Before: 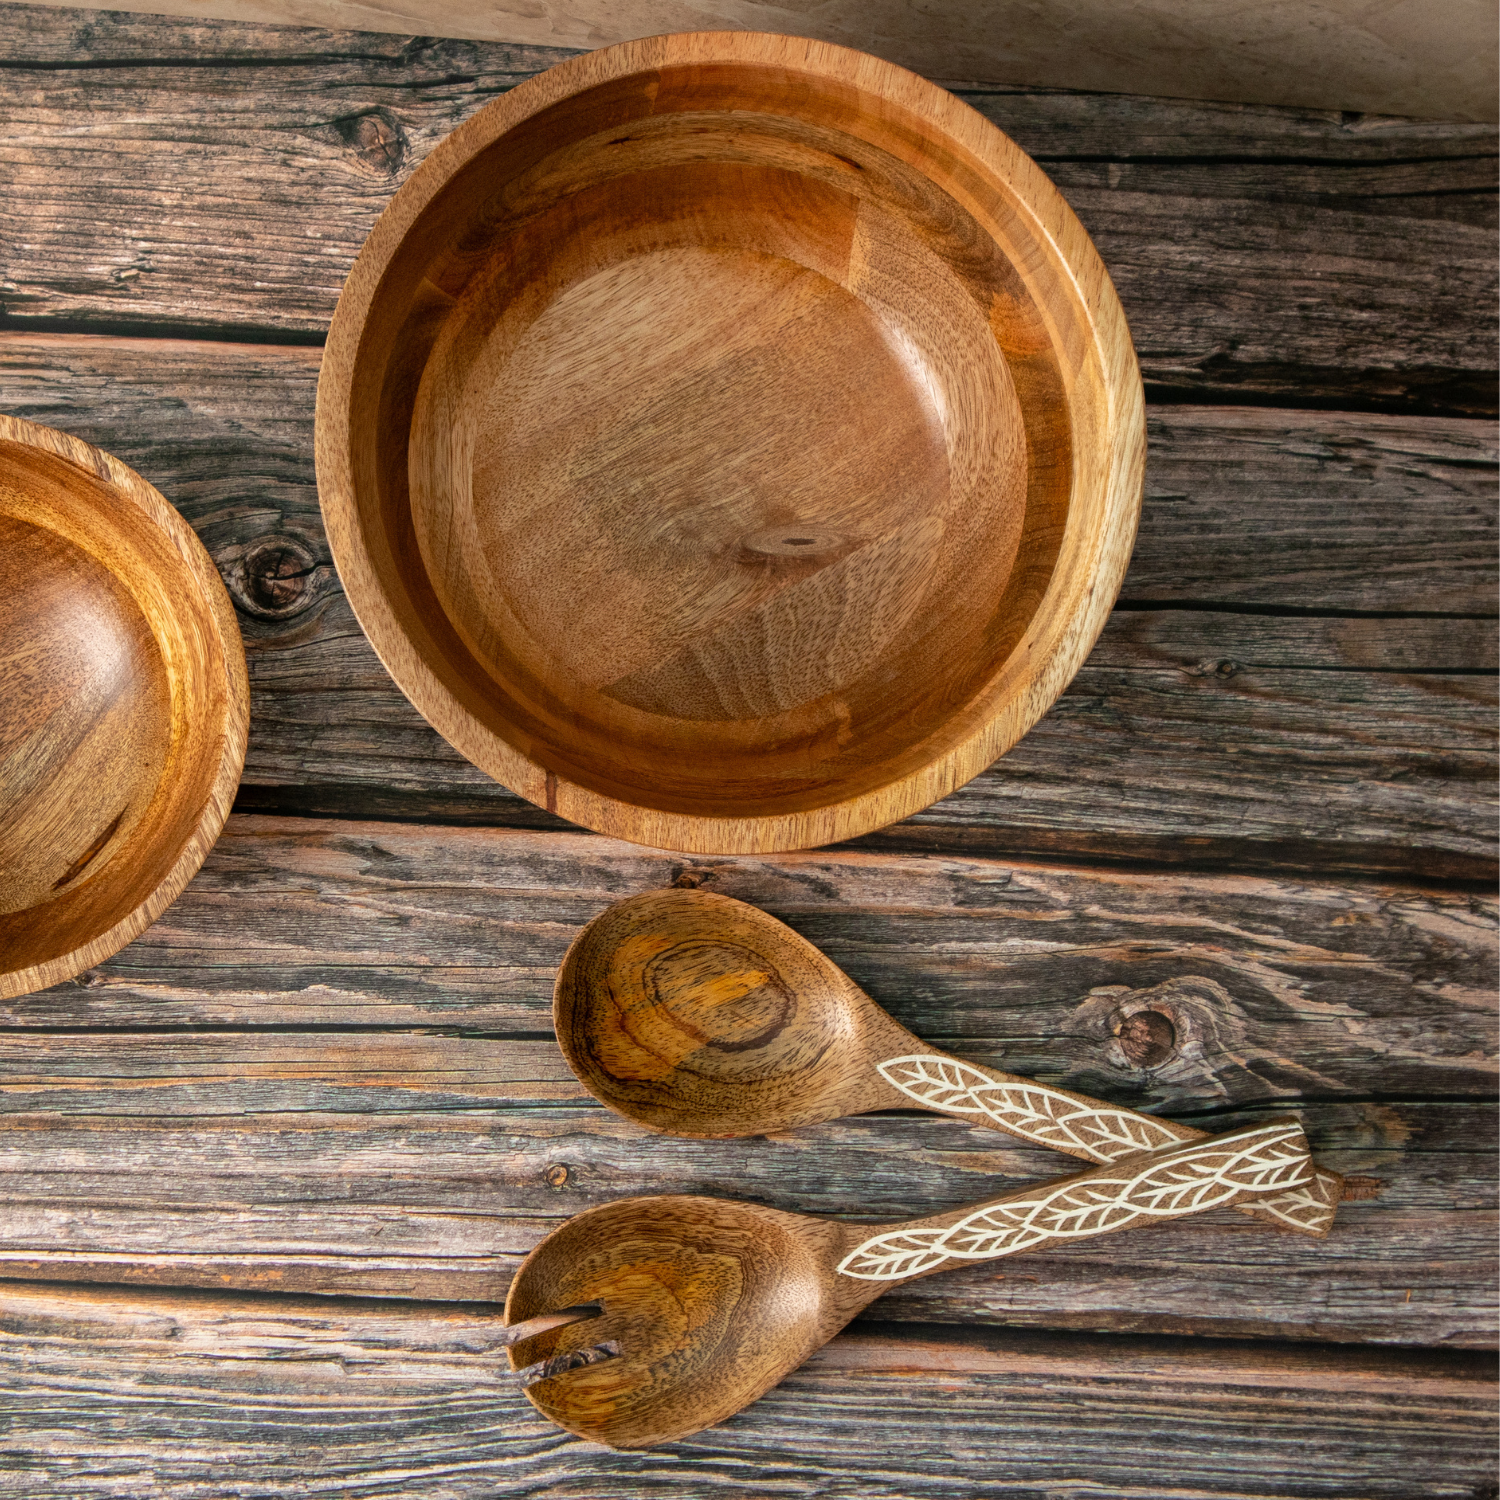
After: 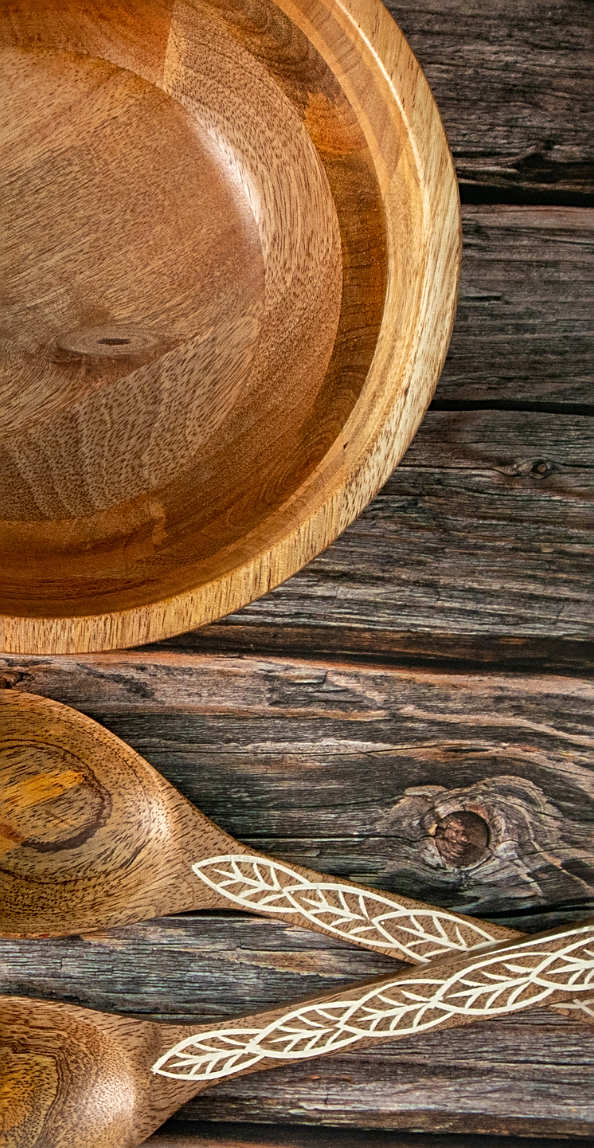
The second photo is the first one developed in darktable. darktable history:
sharpen: amount 0.55
crop: left 45.721%, top 13.393%, right 14.118%, bottom 10.01%
